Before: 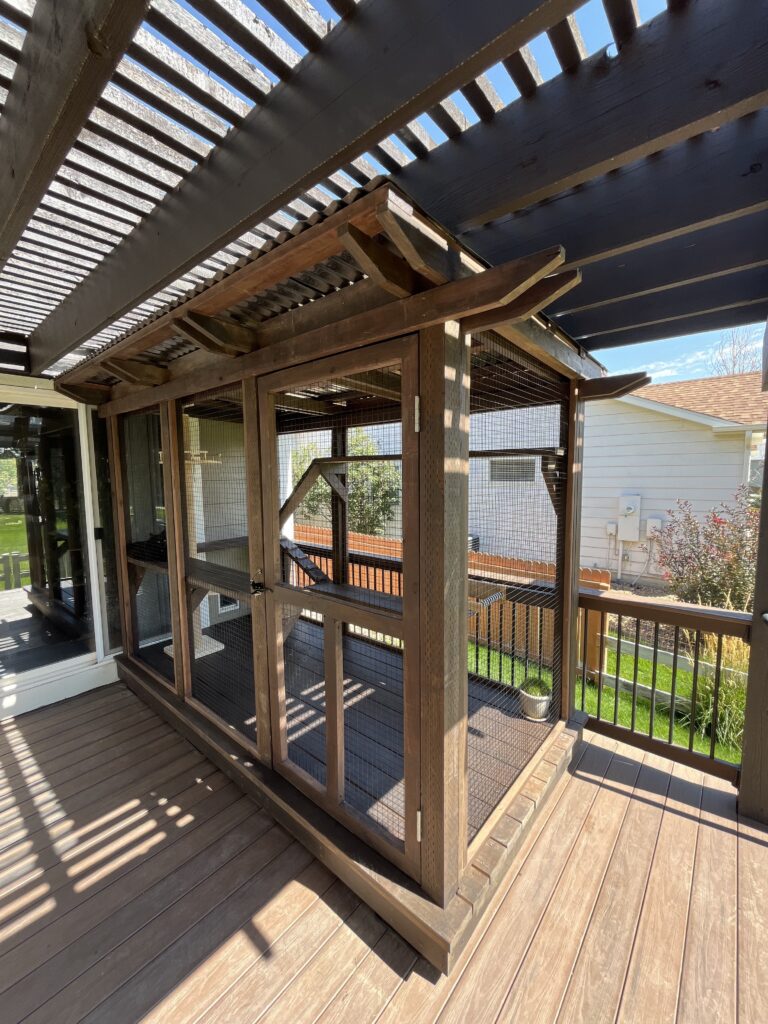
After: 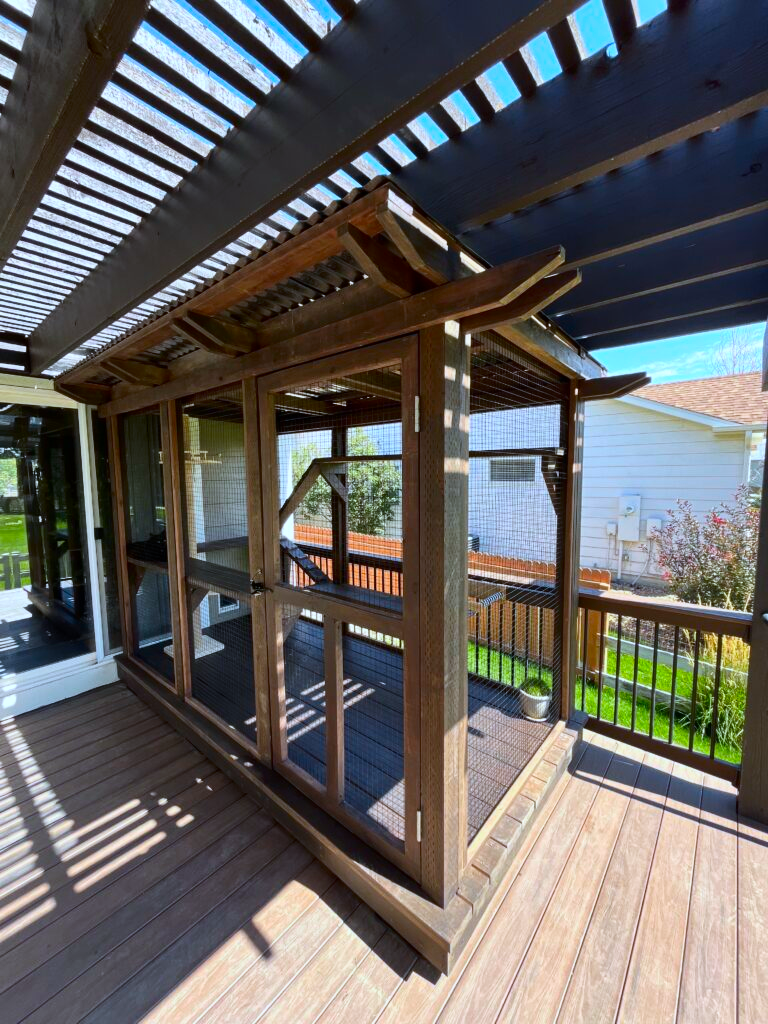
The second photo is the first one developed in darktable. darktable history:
white balance: red 0.931, blue 1.11
contrast brightness saturation: contrast 0.18, saturation 0.3
